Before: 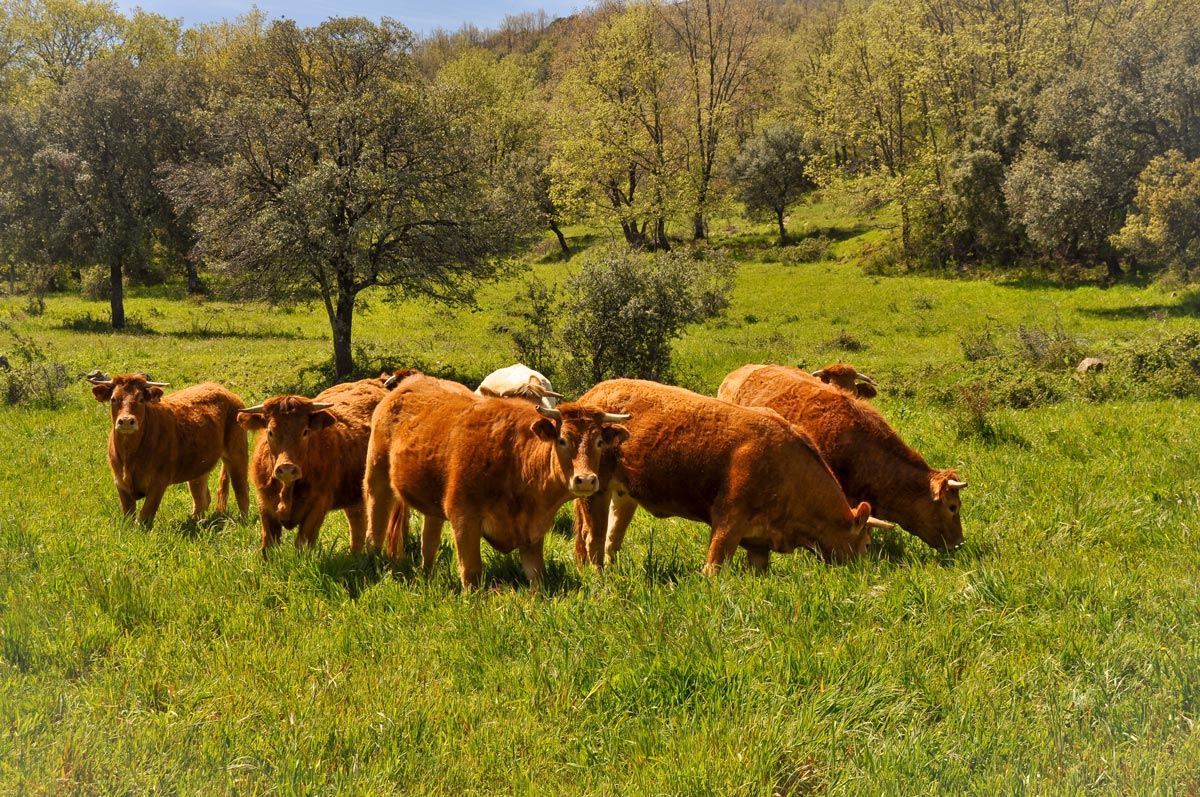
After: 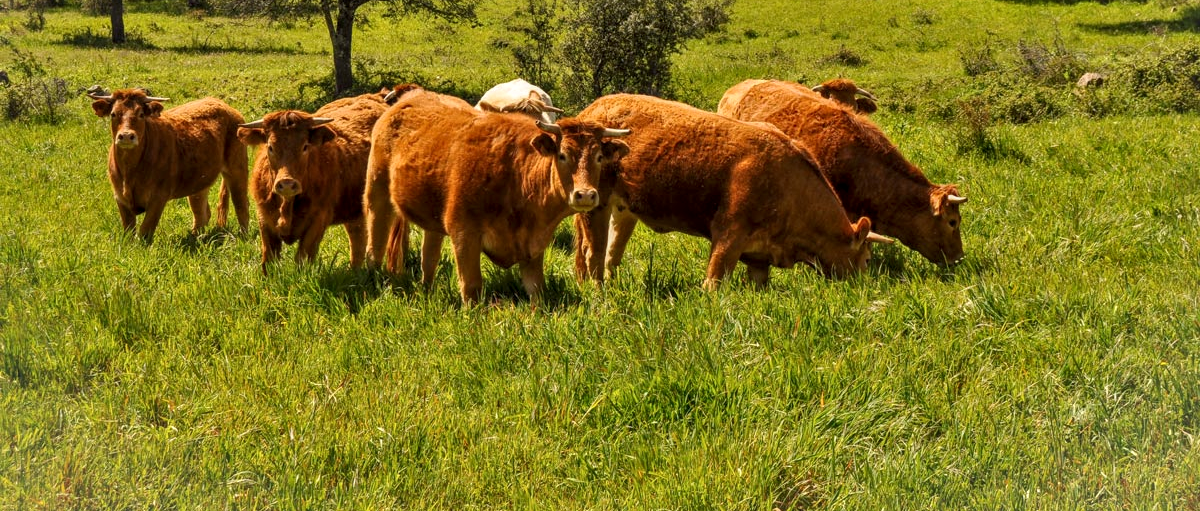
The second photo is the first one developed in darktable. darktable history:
crop and rotate: top 35.884%
local contrast: on, module defaults
